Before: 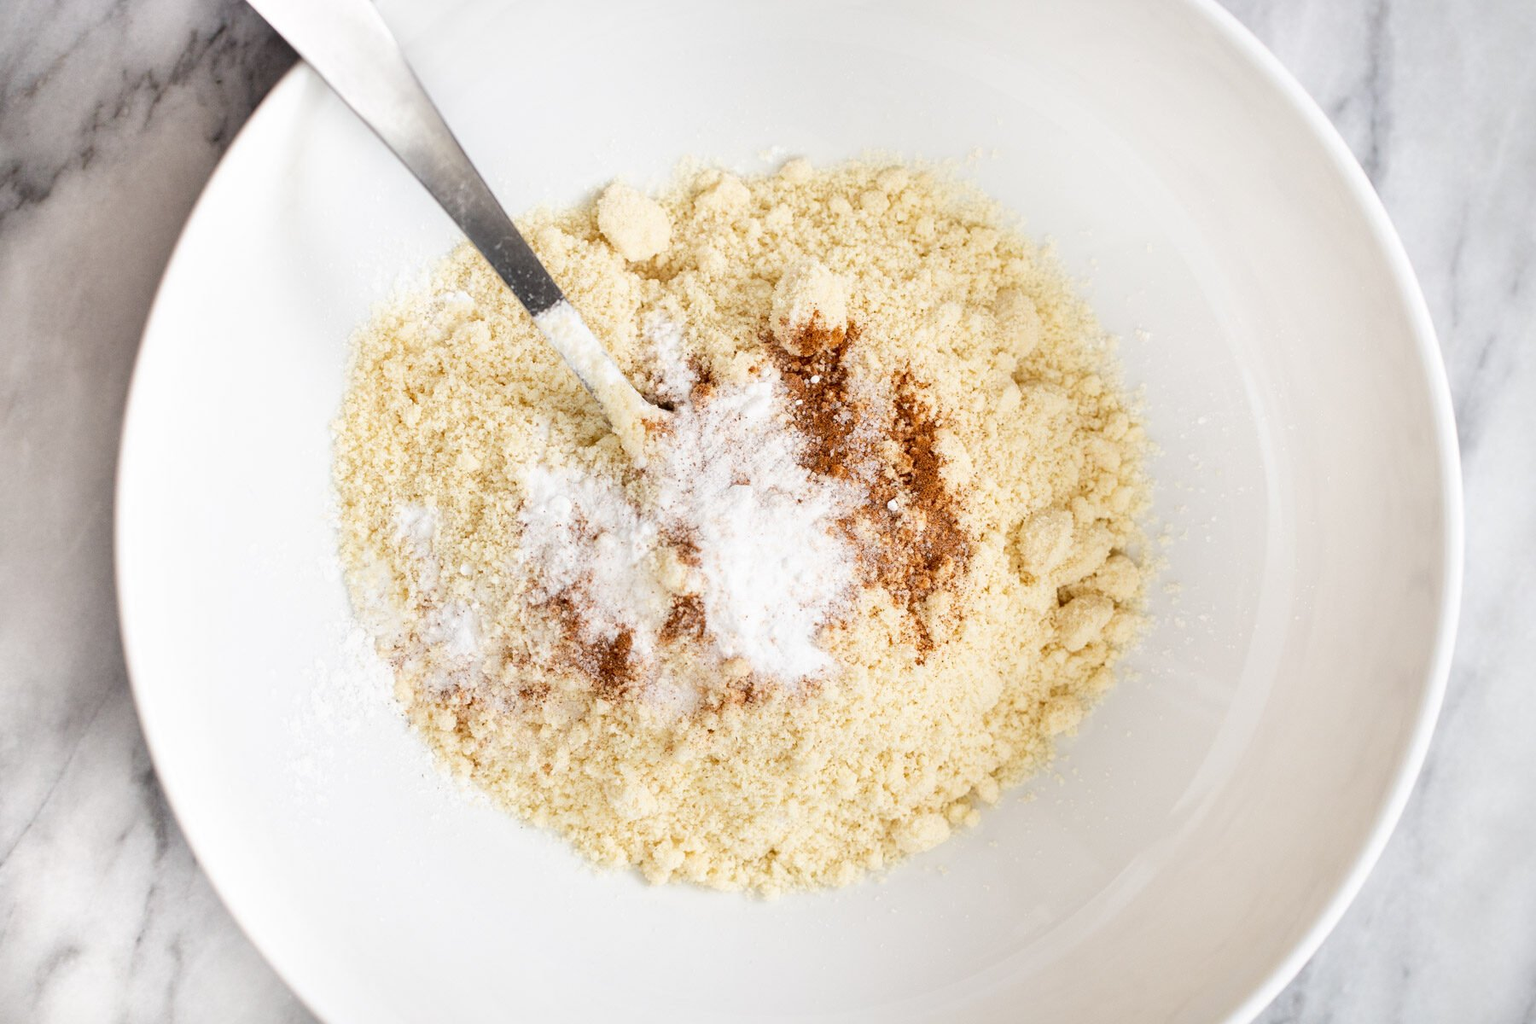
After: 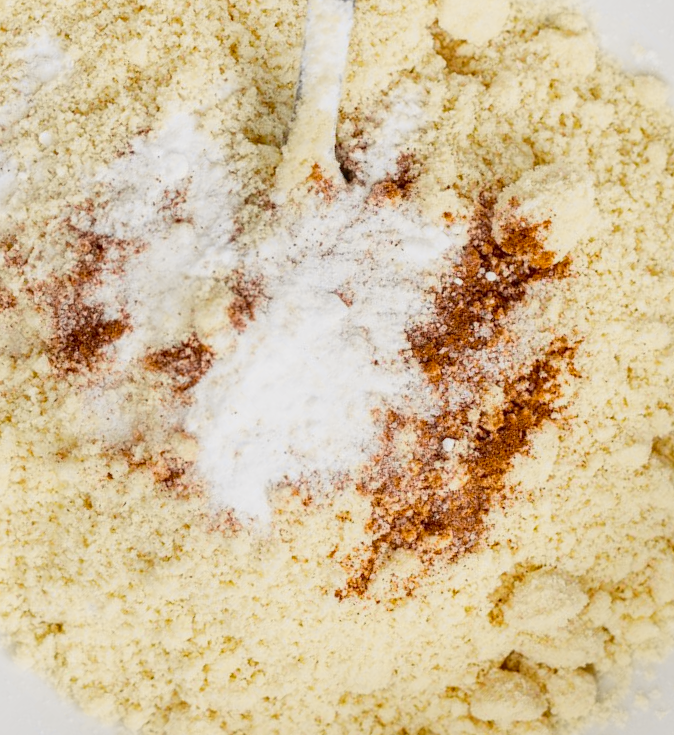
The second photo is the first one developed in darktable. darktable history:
crop and rotate: angle -45.79°, top 16.284%, right 0.953%, bottom 11.705%
tone curve: curves: ch0 [(0, 0.036) (0.053, 0.068) (0.211, 0.217) (0.519, 0.513) (0.847, 0.82) (0.991, 0.914)]; ch1 [(0, 0) (0.276, 0.206) (0.412, 0.353) (0.482, 0.475) (0.495, 0.5) (0.509, 0.502) (0.563, 0.57) (0.667, 0.672) (0.788, 0.809) (1, 1)]; ch2 [(0, 0) (0.438, 0.456) (0.473, 0.47) (0.503, 0.503) (0.523, 0.528) (0.562, 0.571) (0.612, 0.61) (0.679, 0.72) (1, 1)], color space Lab, independent channels, preserve colors none
local contrast: on, module defaults
